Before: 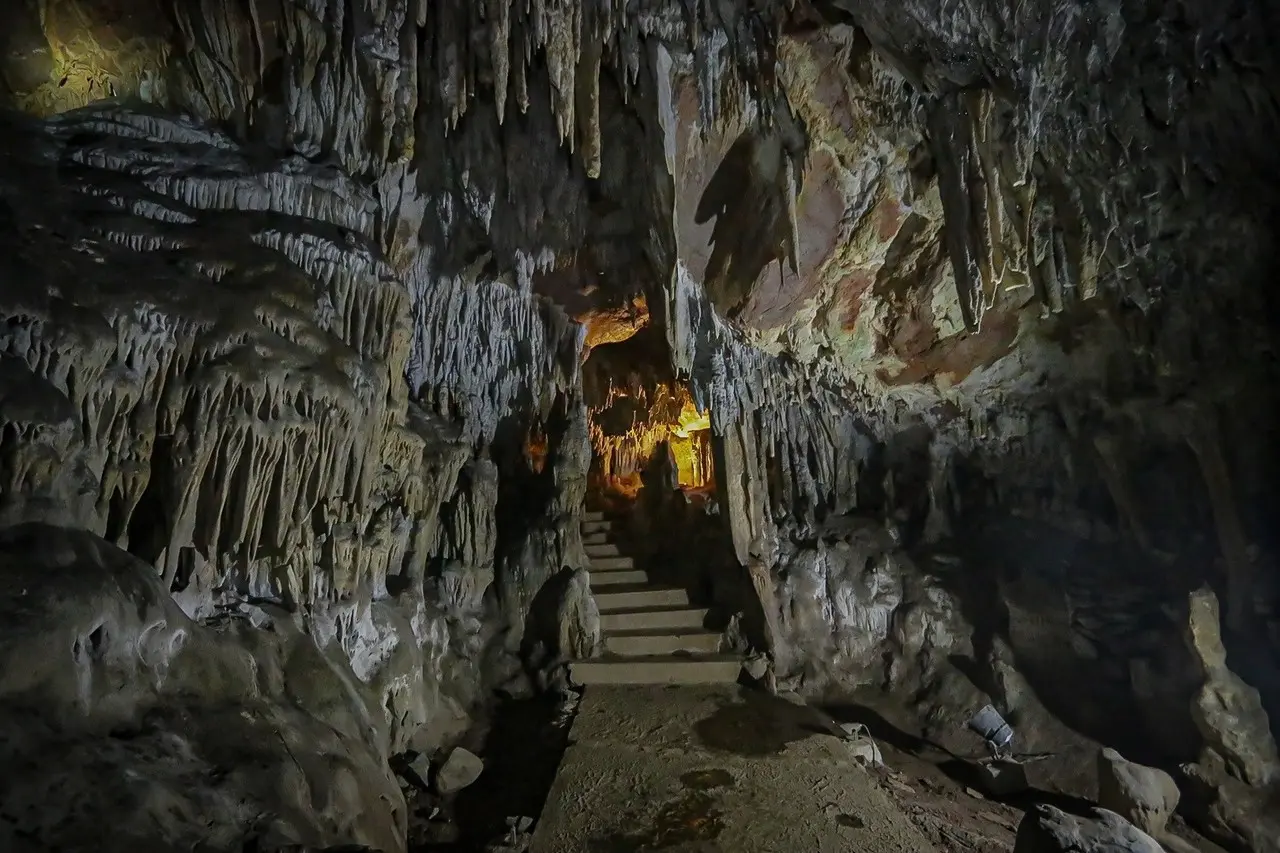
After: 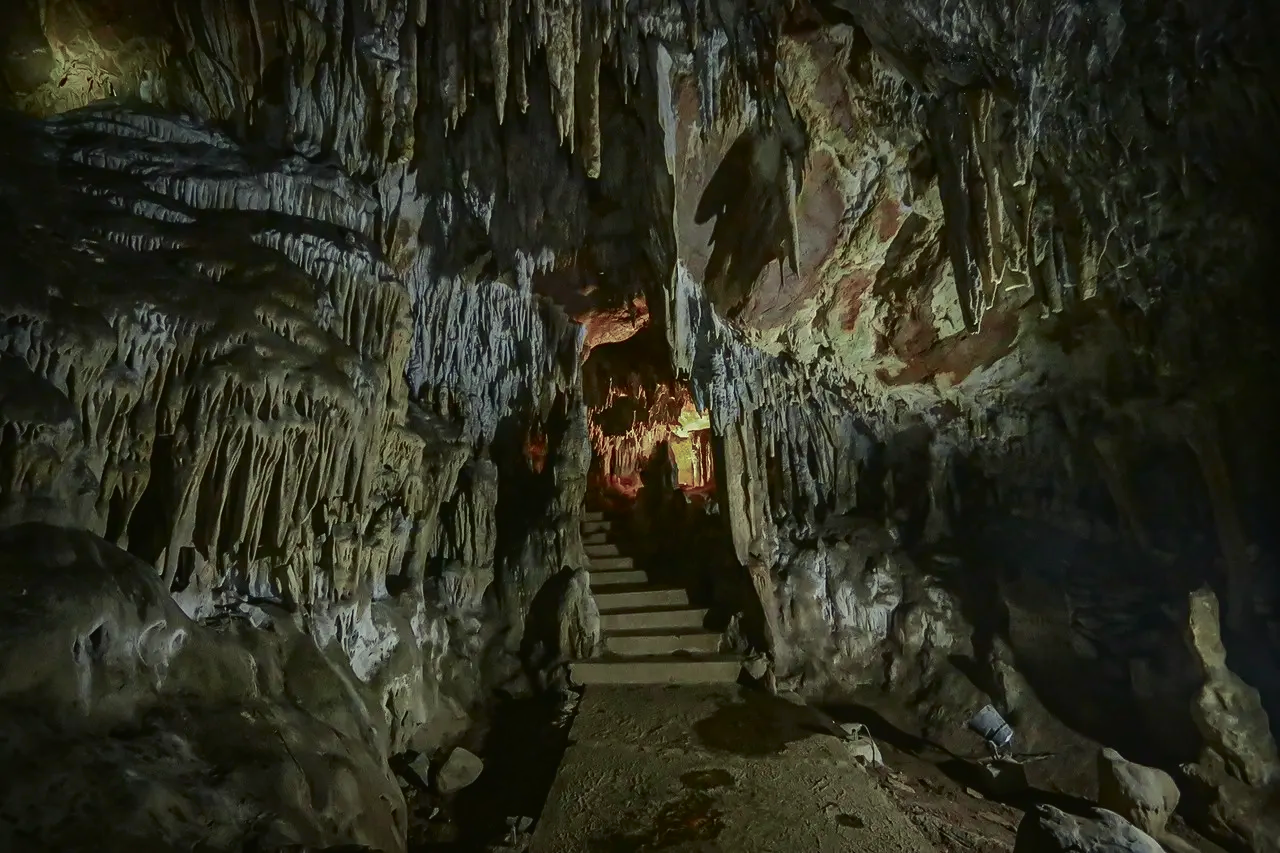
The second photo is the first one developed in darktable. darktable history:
color correction: highlights a* -4.63, highlights b* 5.04, saturation 0.947
tone curve: curves: ch0 [(0, 0.021) (0.059, 0.053) (0.212, 0.18) (0.337, 0.304) (0.495, 0.505) (0.725, 0.731) (0.89, 0.919) (1, 1)]; ch1 [(0, 0) (0.094, 0.081) (0.285, 0.299) (0.403, 0.436) (0.479, 0.475) (0.54, 0.55) (0.615, 0.637) (0.683, 0.688) (1, 1)]; ch2 [(0, 0) (0.257, 0.217) (0.434, 0.434) (0.498, 0.507) (0.527, 0.542) (0.597, 0.587) (0.658, 0.595) (1, 1)], color space Lab, independent channels, preserve colors none
